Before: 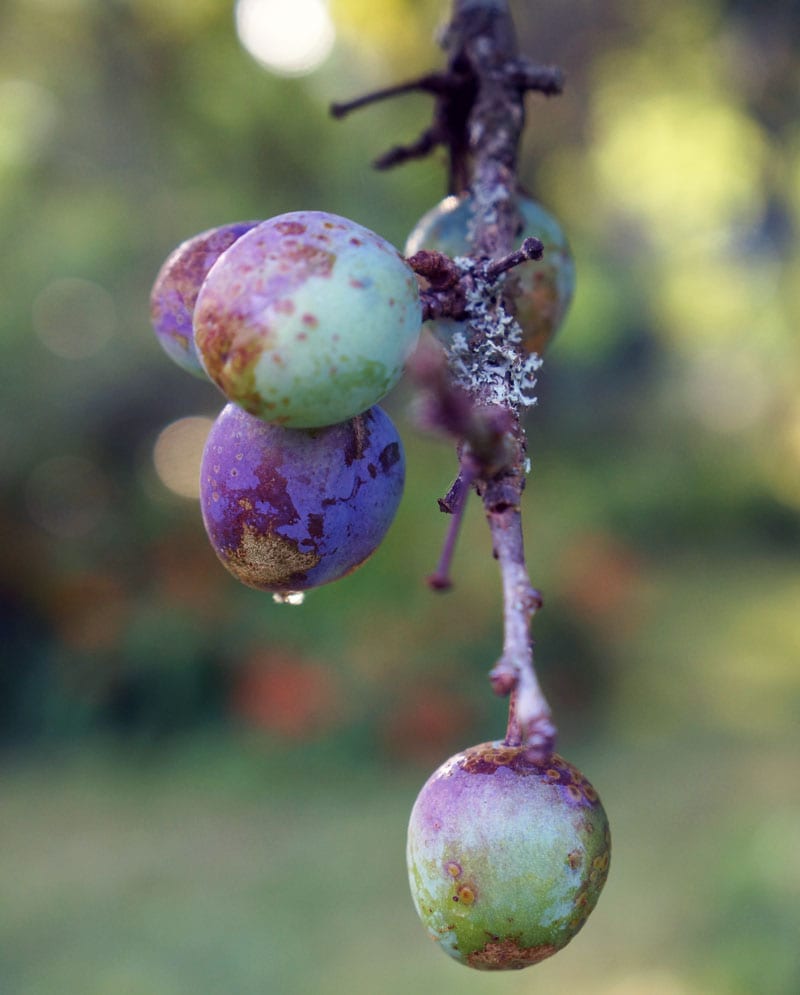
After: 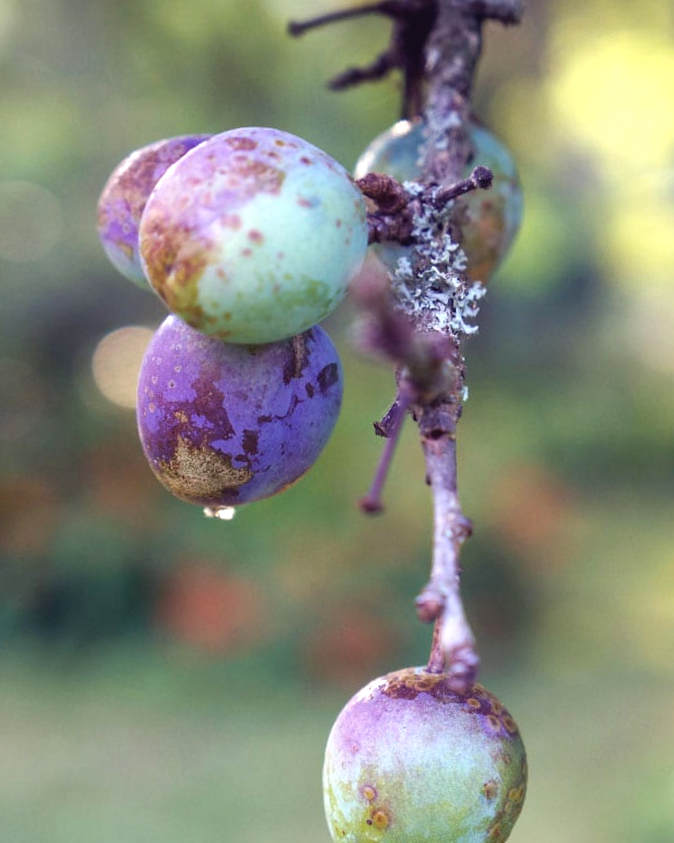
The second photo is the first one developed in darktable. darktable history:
crop and rotate: angle -3.17°, left 5.304%, top 5.199%, right 4.702%, bottom 4.367%
color balance rgb: linear chroma grading › global chroma 14.675%, perceptual saturation grading › global saturation 0.915%, global vibrance 41.095%
exposure: black level correction 0, exposure 0.691 EV, compensate highlight preservation false
contrast brightness saturation: contrast -0.059, saturation -0.39
